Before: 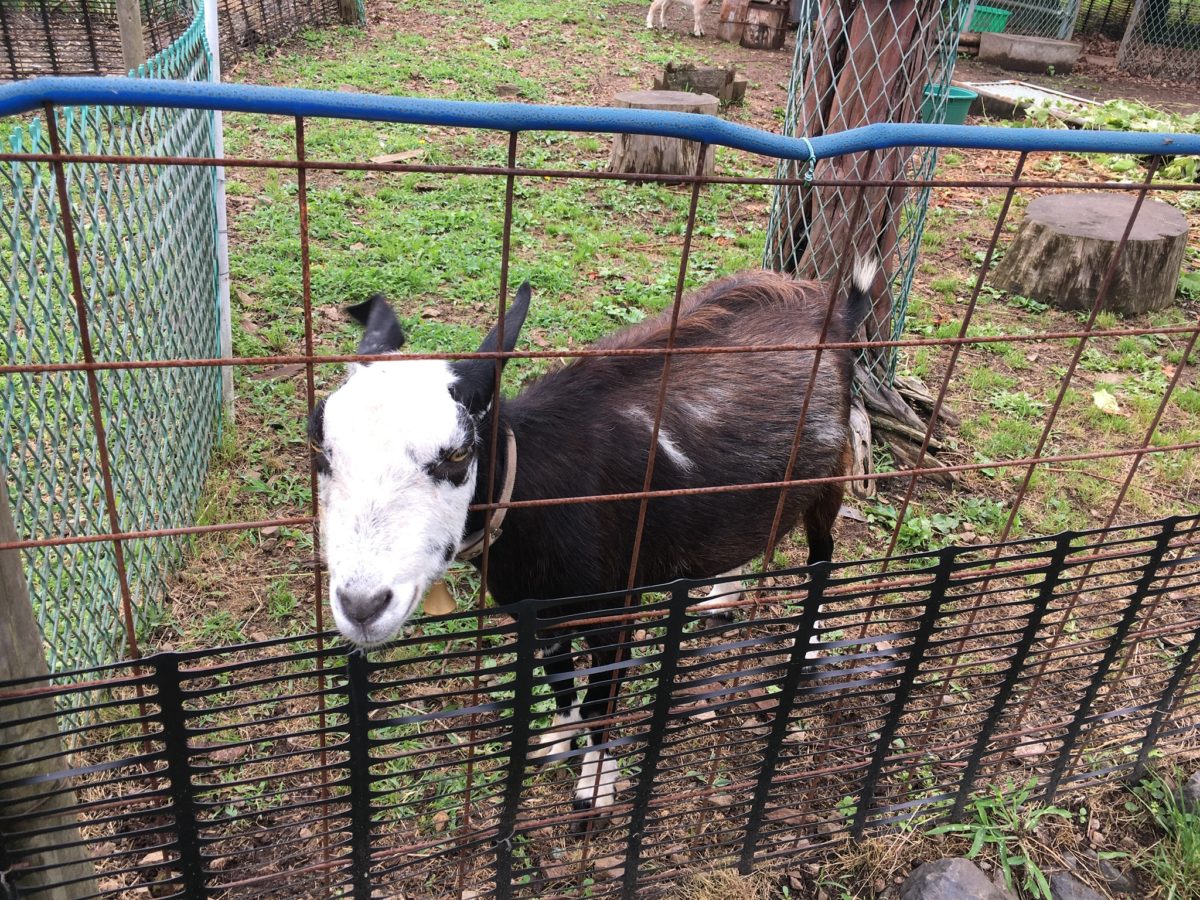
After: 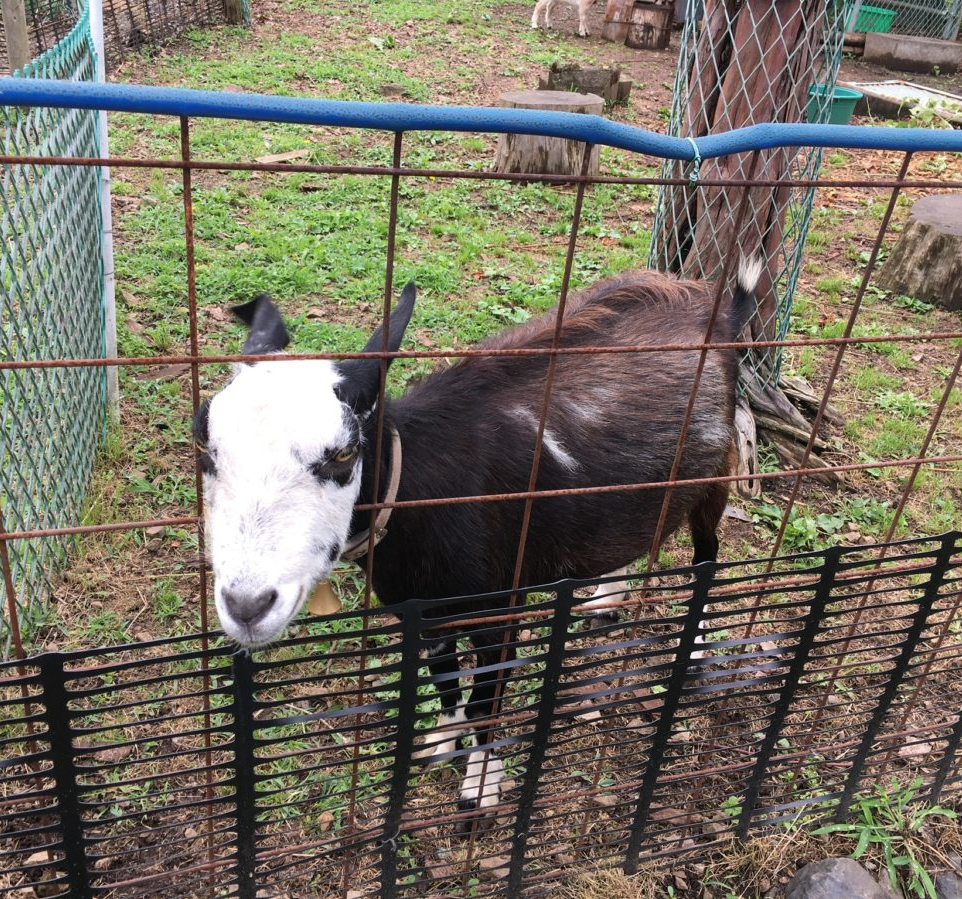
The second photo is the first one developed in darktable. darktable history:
crop and rotate: left 9.597%, right 10.195%
levels: levels [0, 0.498, 1]
